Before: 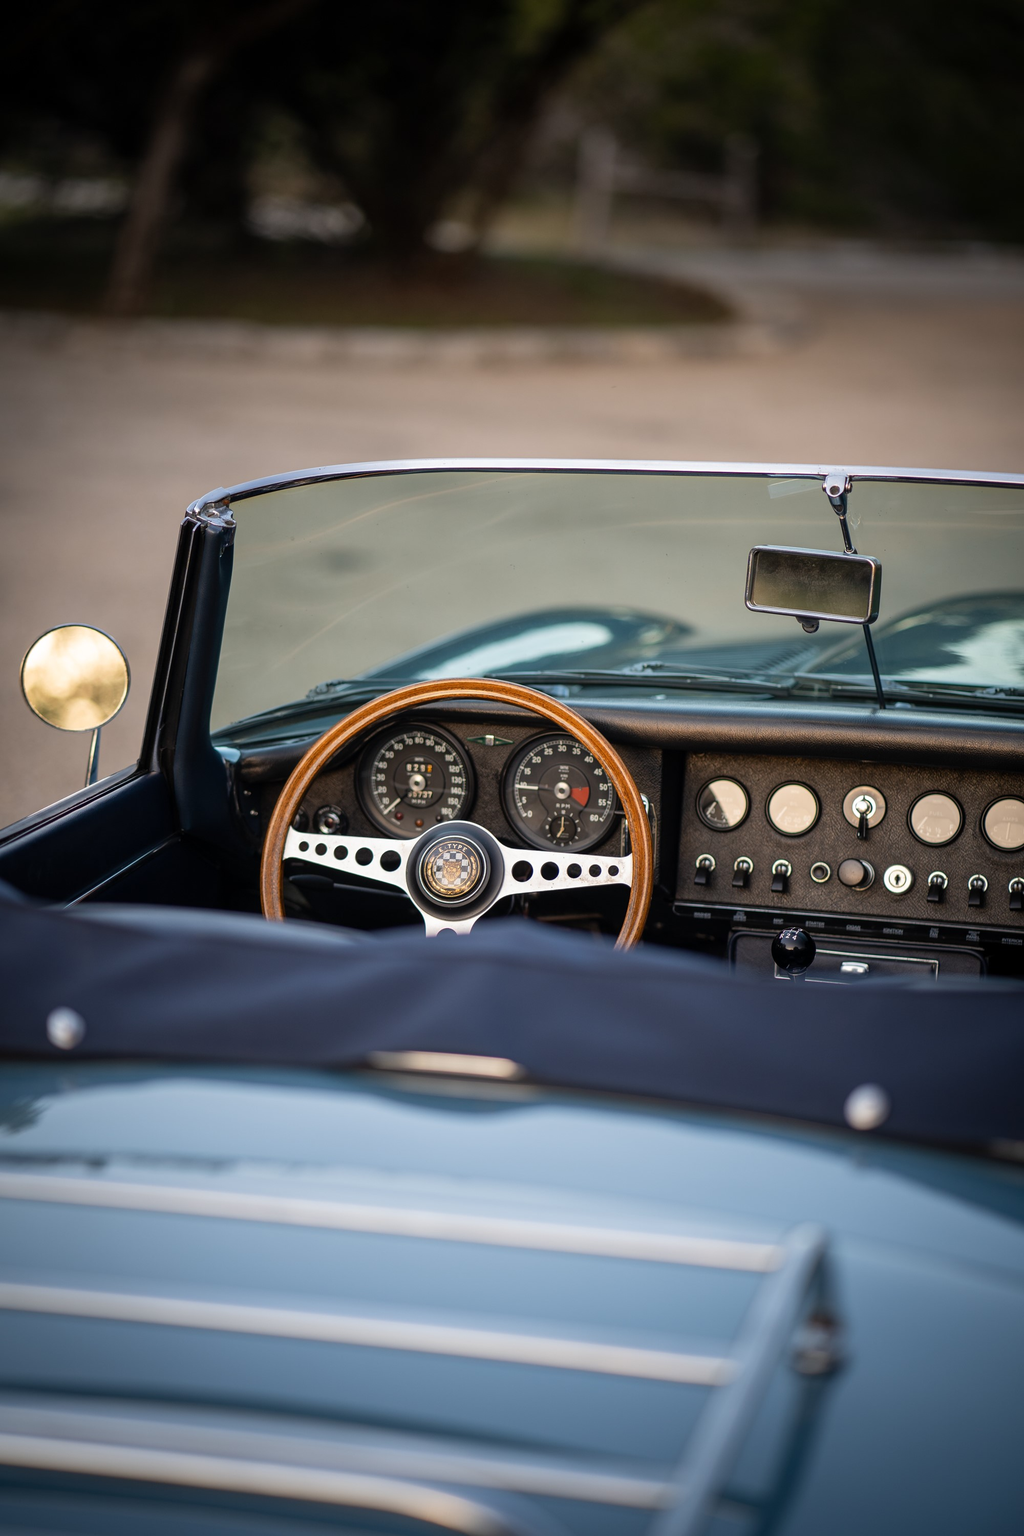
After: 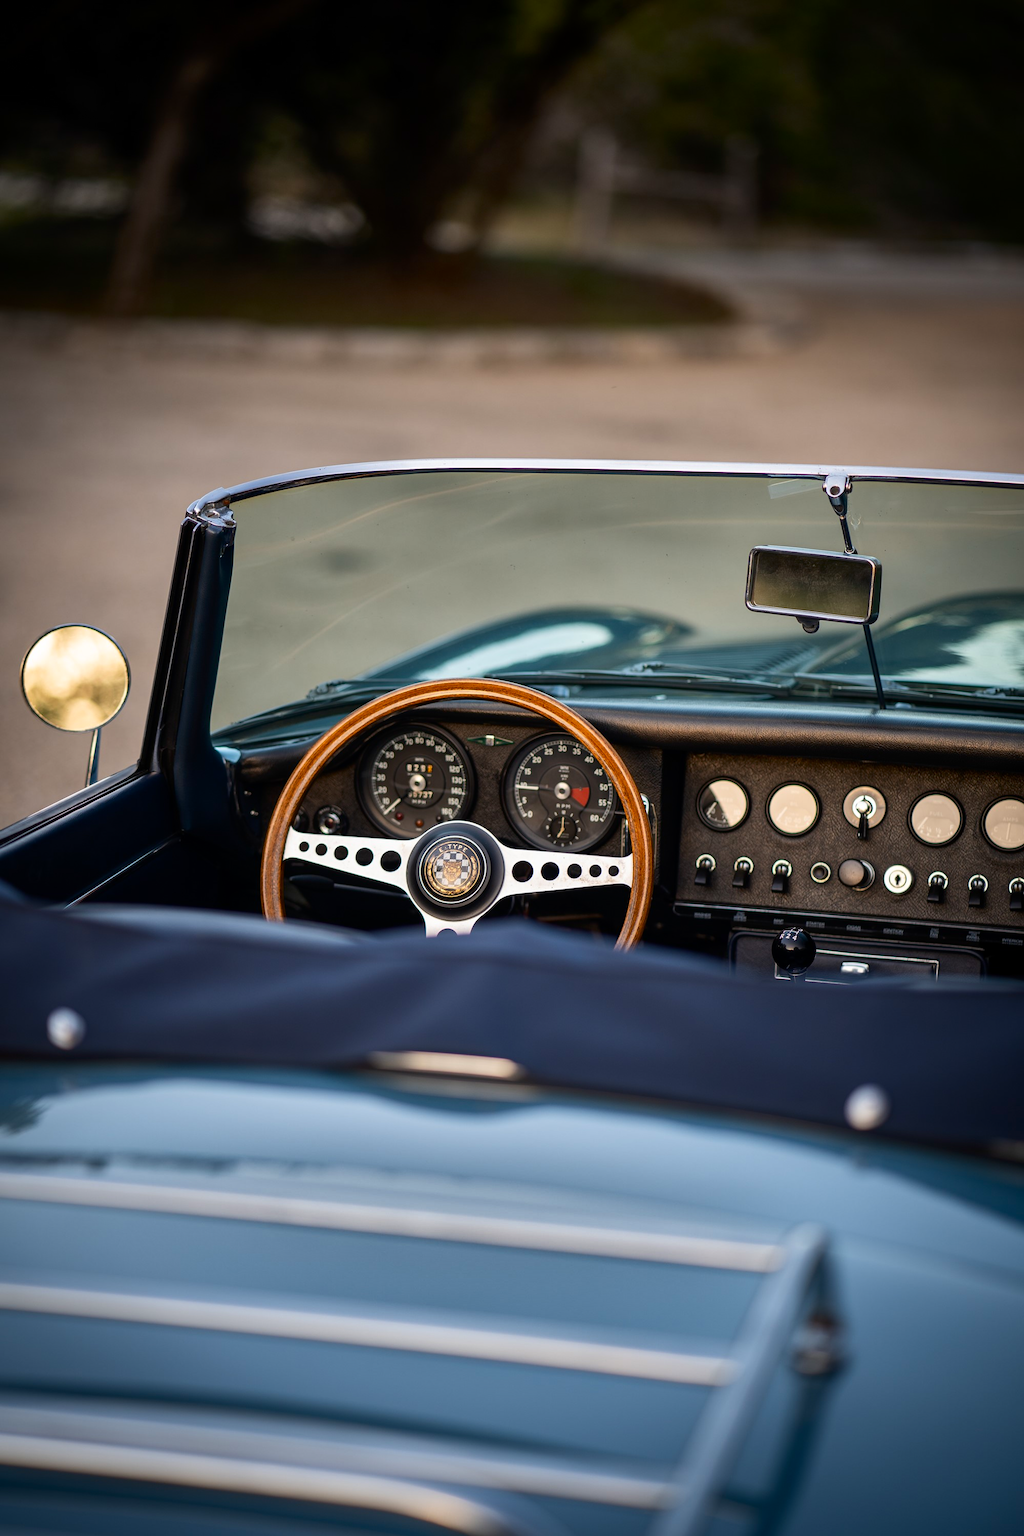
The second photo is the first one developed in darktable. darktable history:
shadows and highlights: shadows 20.91, highlights -82.73, soften with gaussian
contrast brightness saturation: contrast 0.13, brightness -0.05, saturation 0.16
